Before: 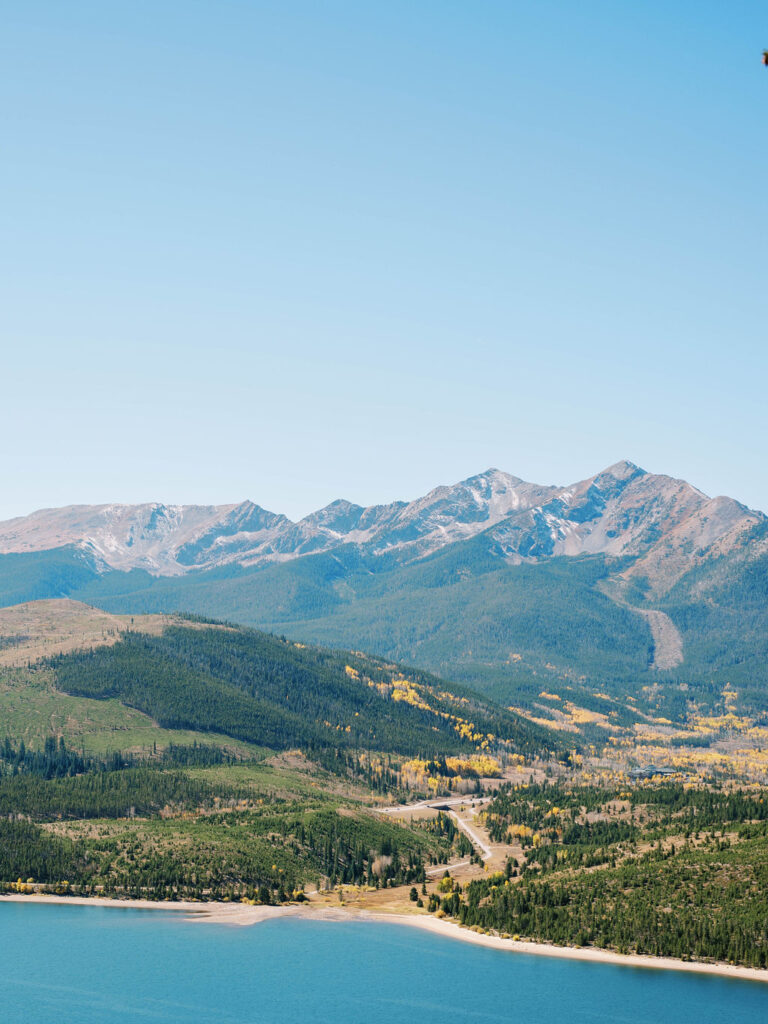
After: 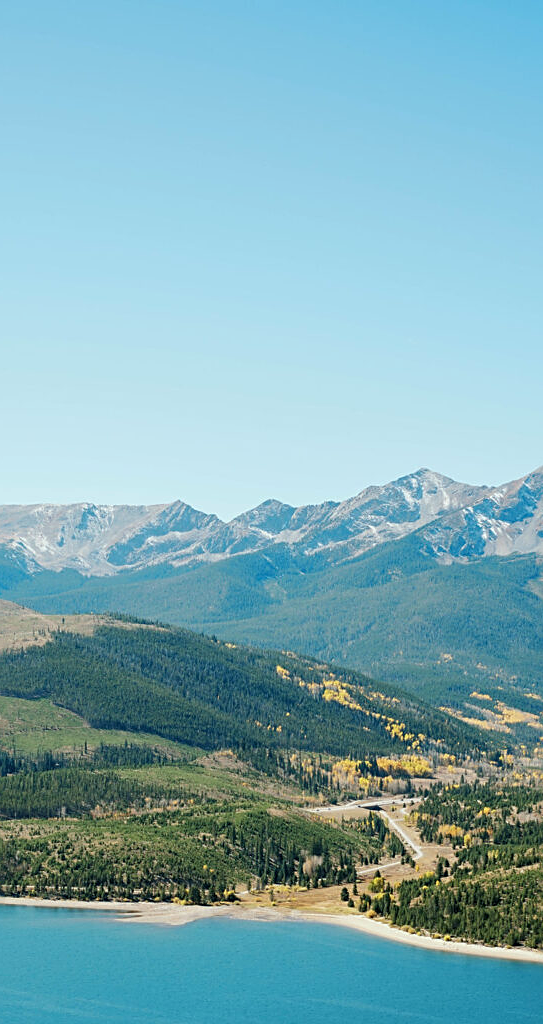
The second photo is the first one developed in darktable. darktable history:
sharpen: amount 0.492
crop and rotate: left 9.025%, right 20.149%
color correction: highlights a* -6.57, highlights b* 0.635
